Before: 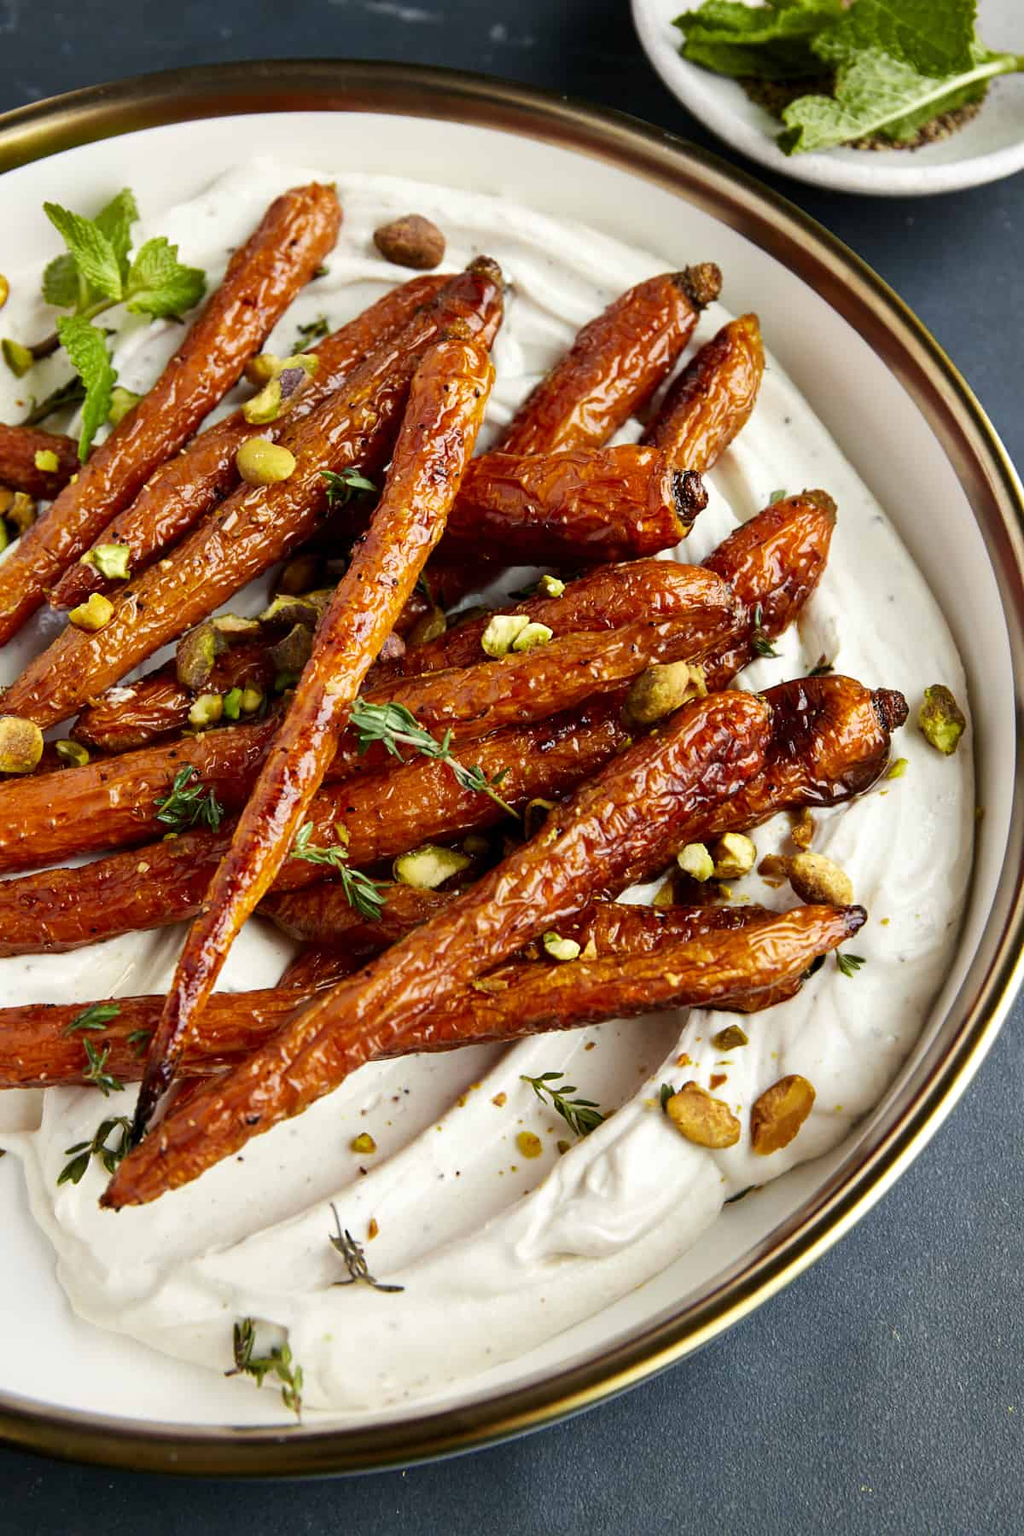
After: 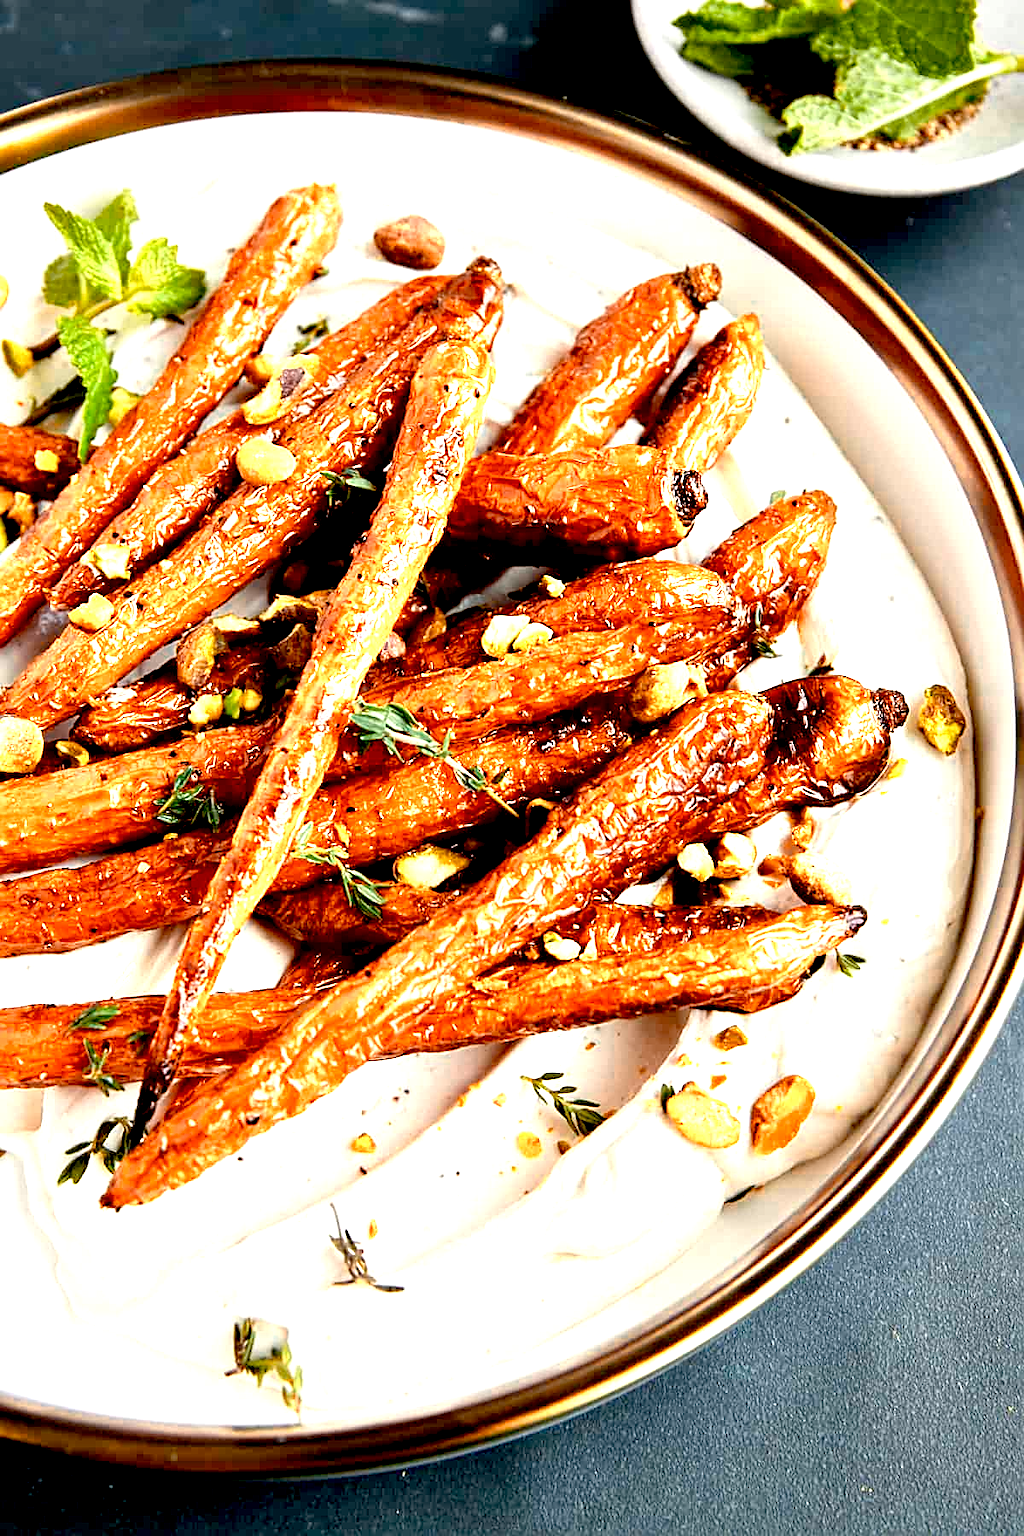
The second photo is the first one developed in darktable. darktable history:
color zones: curves: ch0 [(0.018, 0.548) (0.197, 0.654) (0.425, 0.447) (0.605, 0.658) (0.732, 0.579)]; ch1 [(0.105, 0.531) (0.224, 0.531) (0.386, 0.39) (0.618, 0.456) (0.732, 0.456) (0.956, 0.421)]; ch2 [(0.039, 0.583) (0.215, 0.465) (0.399, 0.544) (0.465, 0.548) (0.614, 0.447) (0.724, 0.43) (0.882, 0.623) (0.956, 0.632)]
sharpen: on, module defaults
exposure: black level correction 0.012, exposure 0.7 EV, compensate exposure bias true, compensate highlight preservation false
